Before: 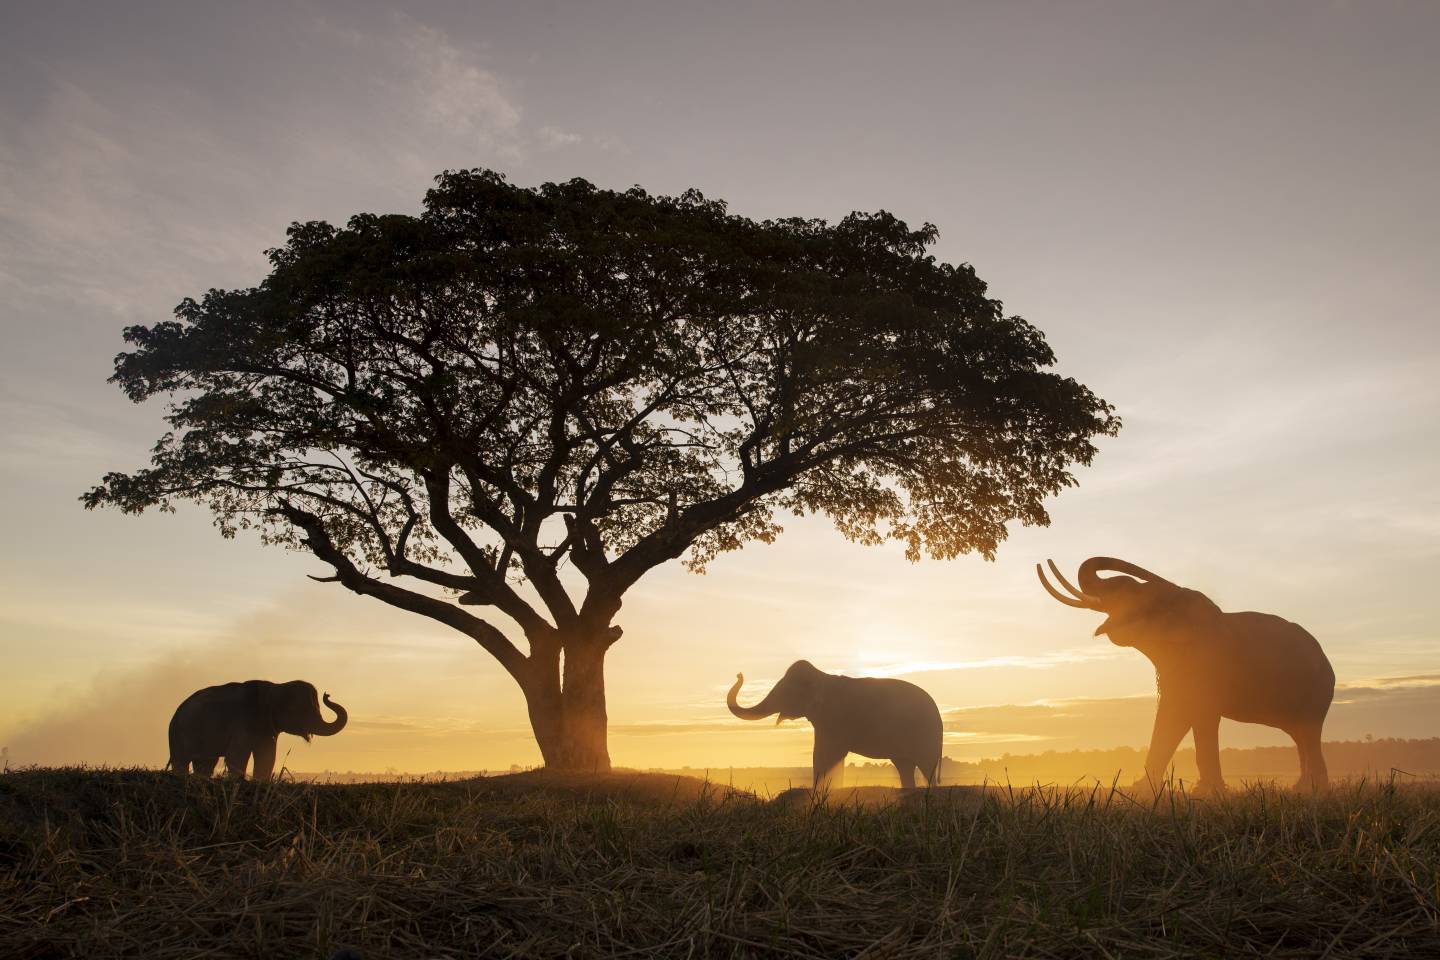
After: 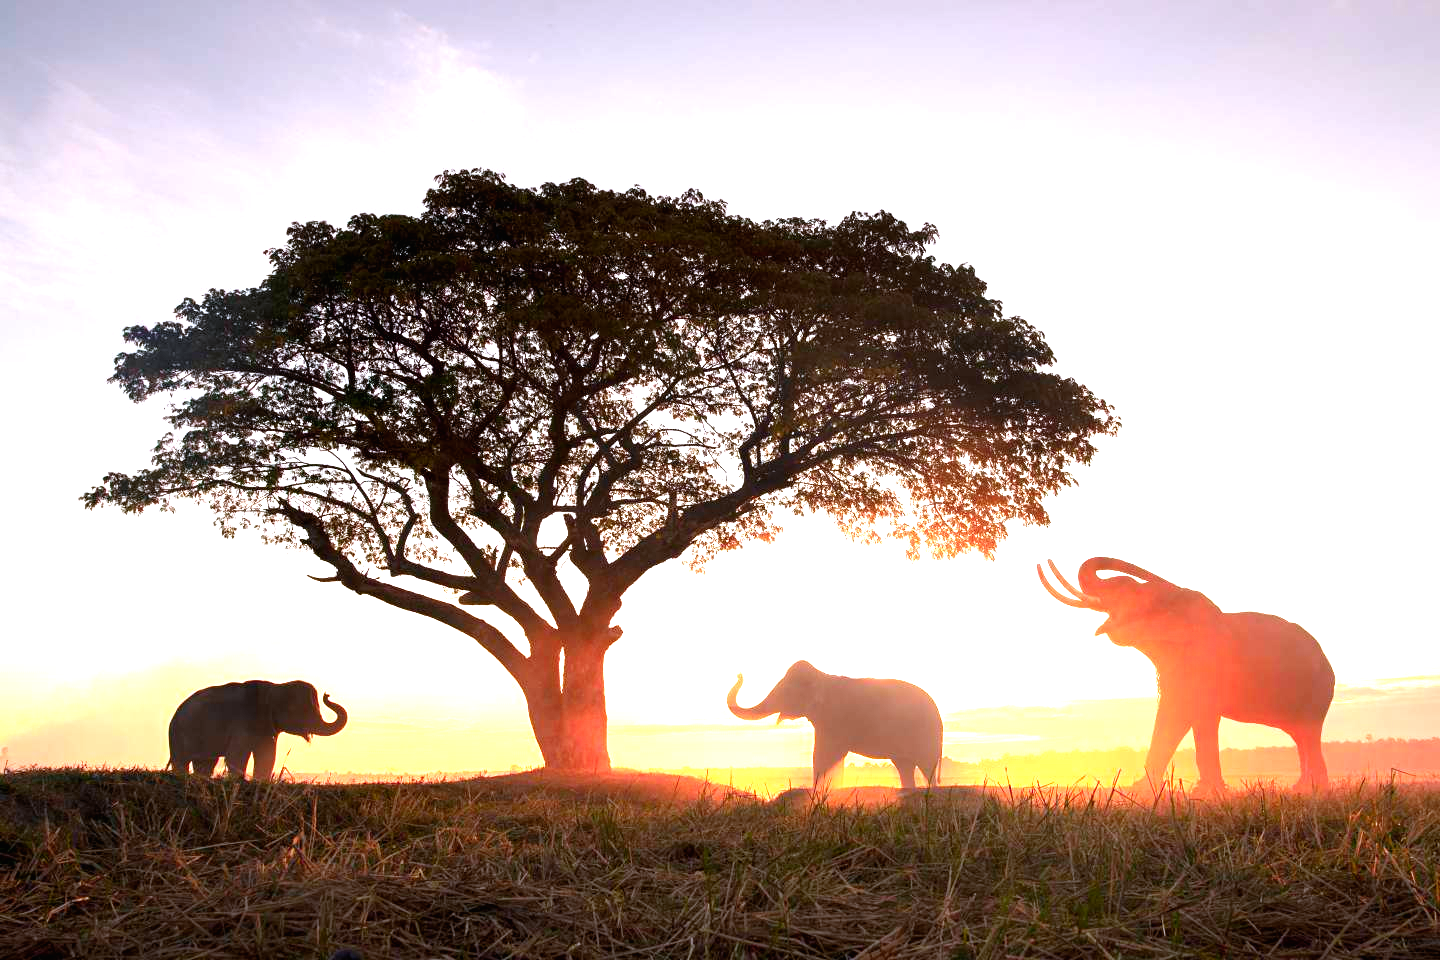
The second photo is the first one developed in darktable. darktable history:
white balance: red 0.967, blue 1.119, emerald 0.756
exposure: black level correction 0, exposure 1.7 EV, compensate exposure bias true, compensate highlight preservation false
color zones: curves: ch1 [(0.235, 0.558) (0.75, 0.5)]; ch2 [(0.25, 0.462) (0.749, 0.457)], mix 25.94%
